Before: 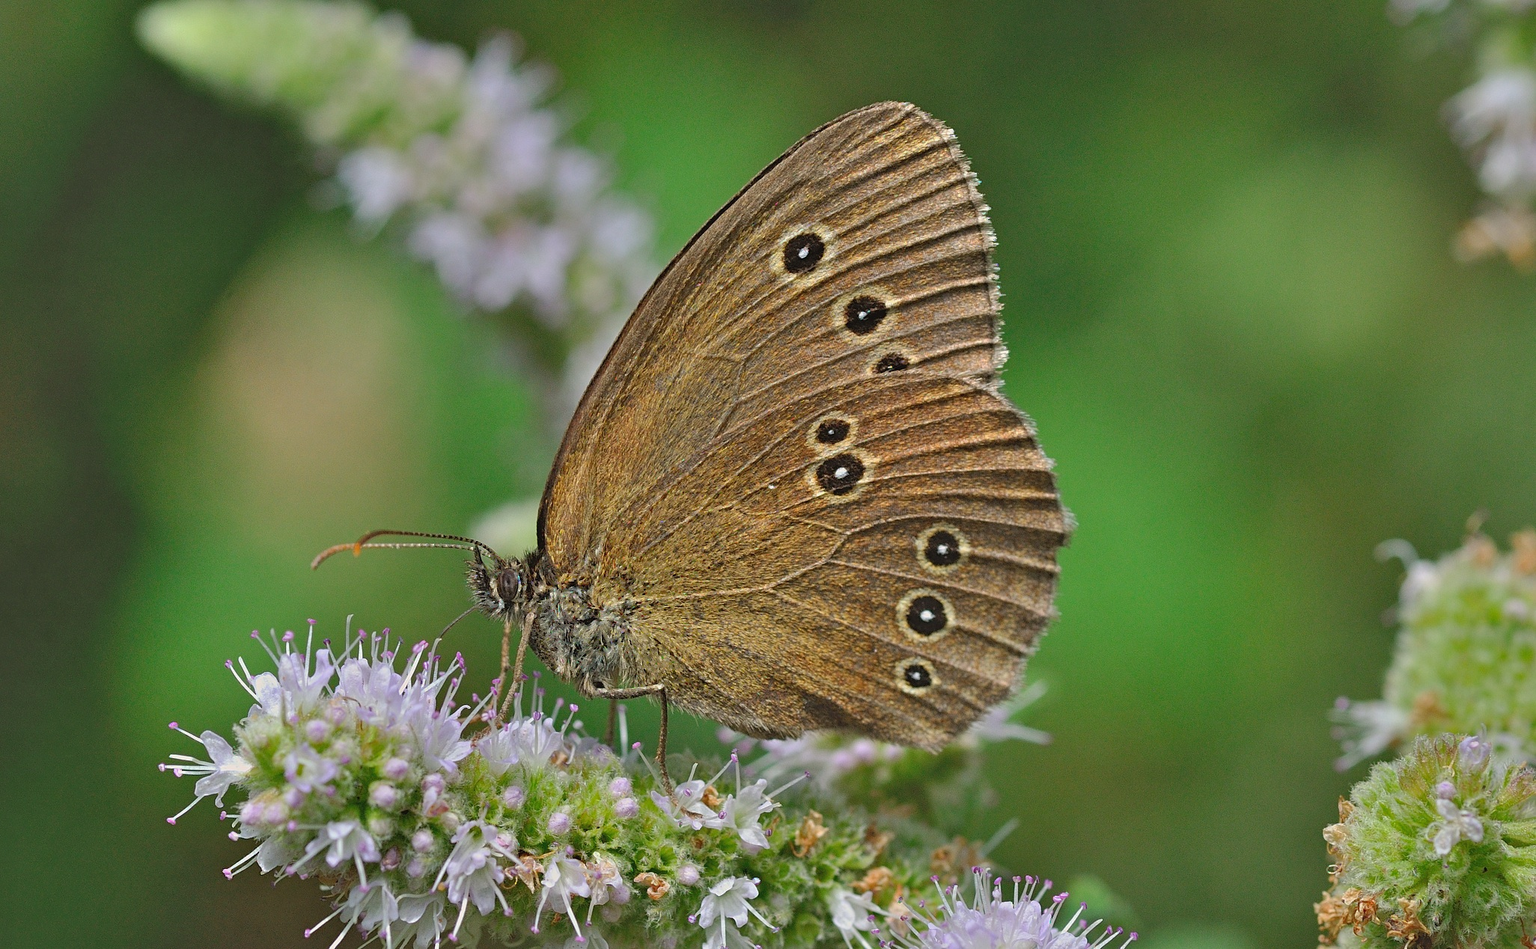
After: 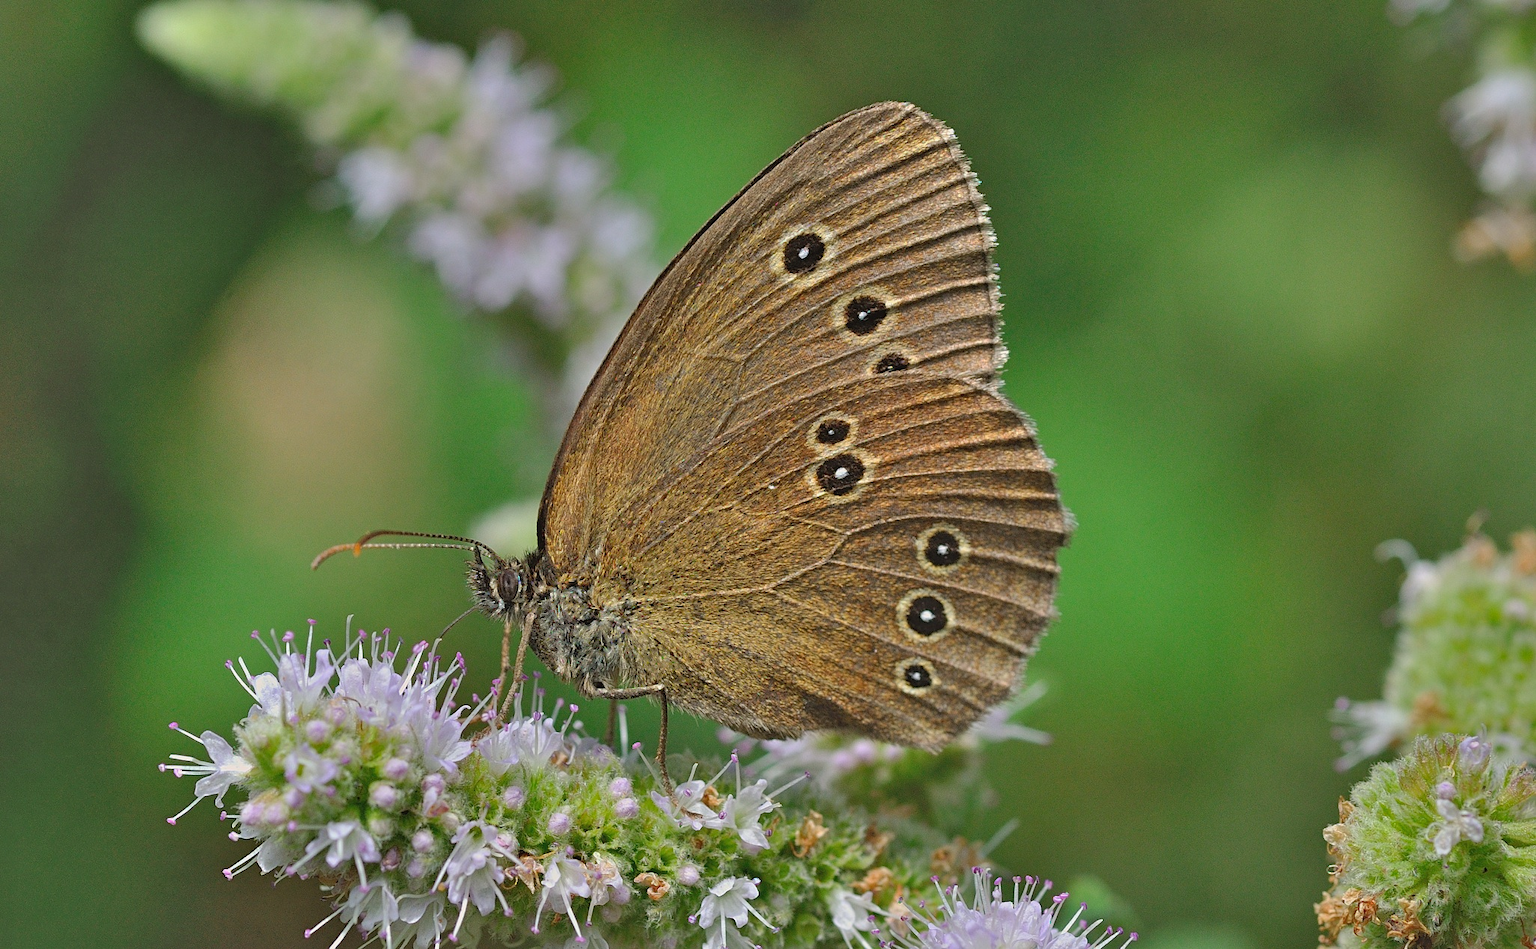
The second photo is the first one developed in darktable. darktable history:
shadows and highlights: shadows 52.43, soften with gaussian
